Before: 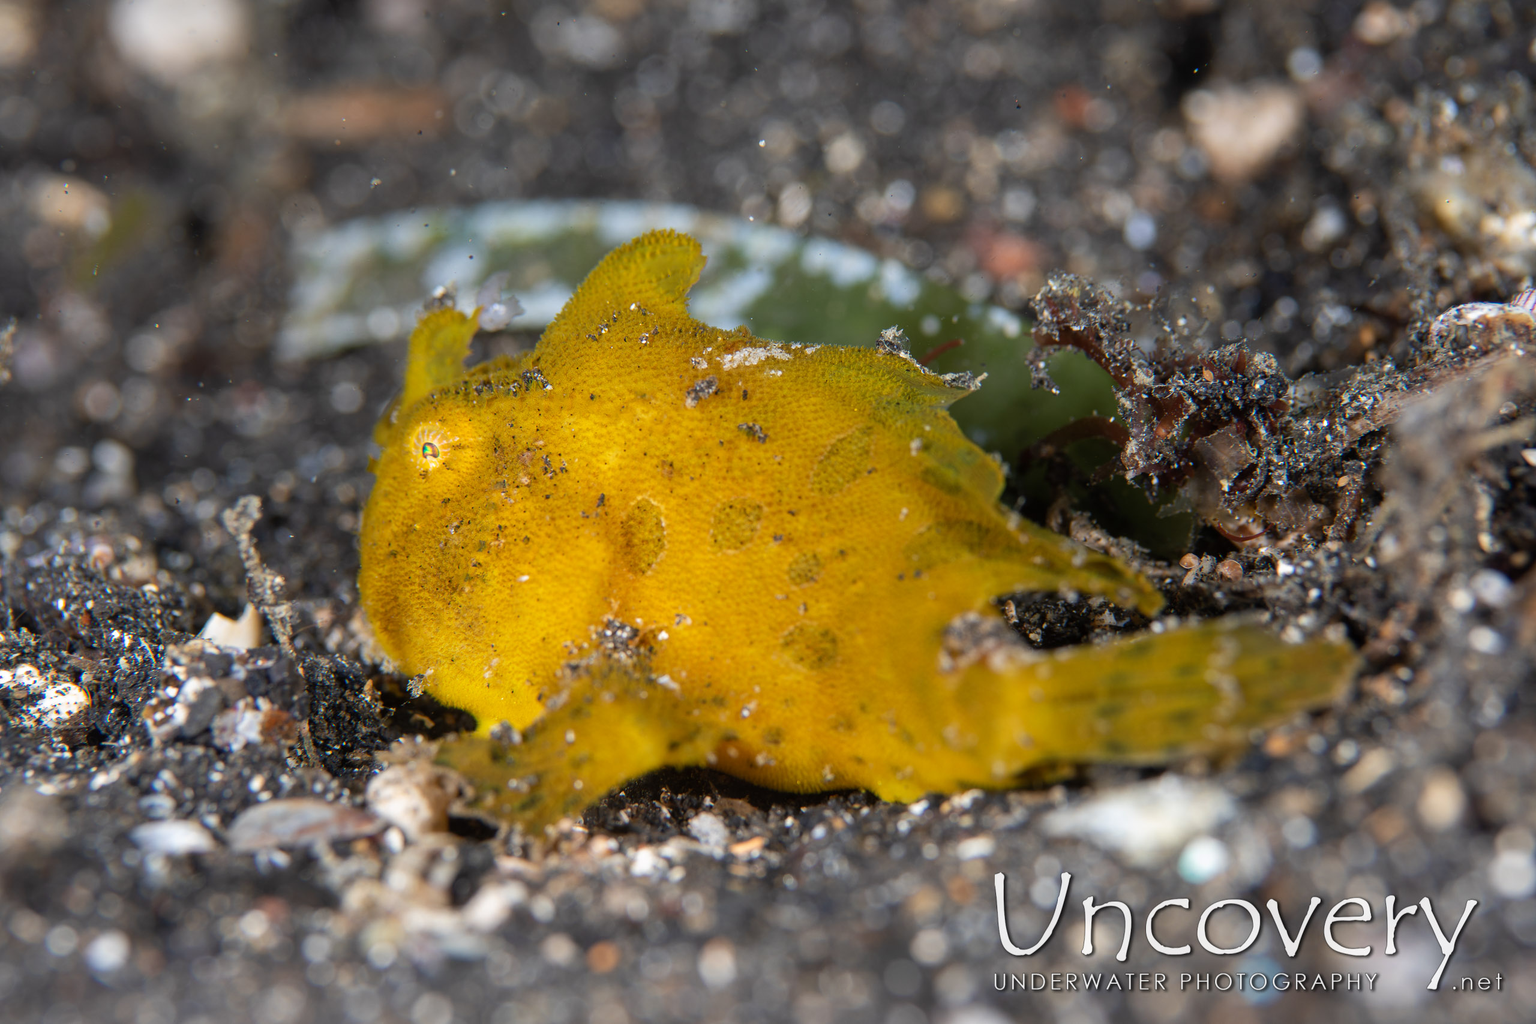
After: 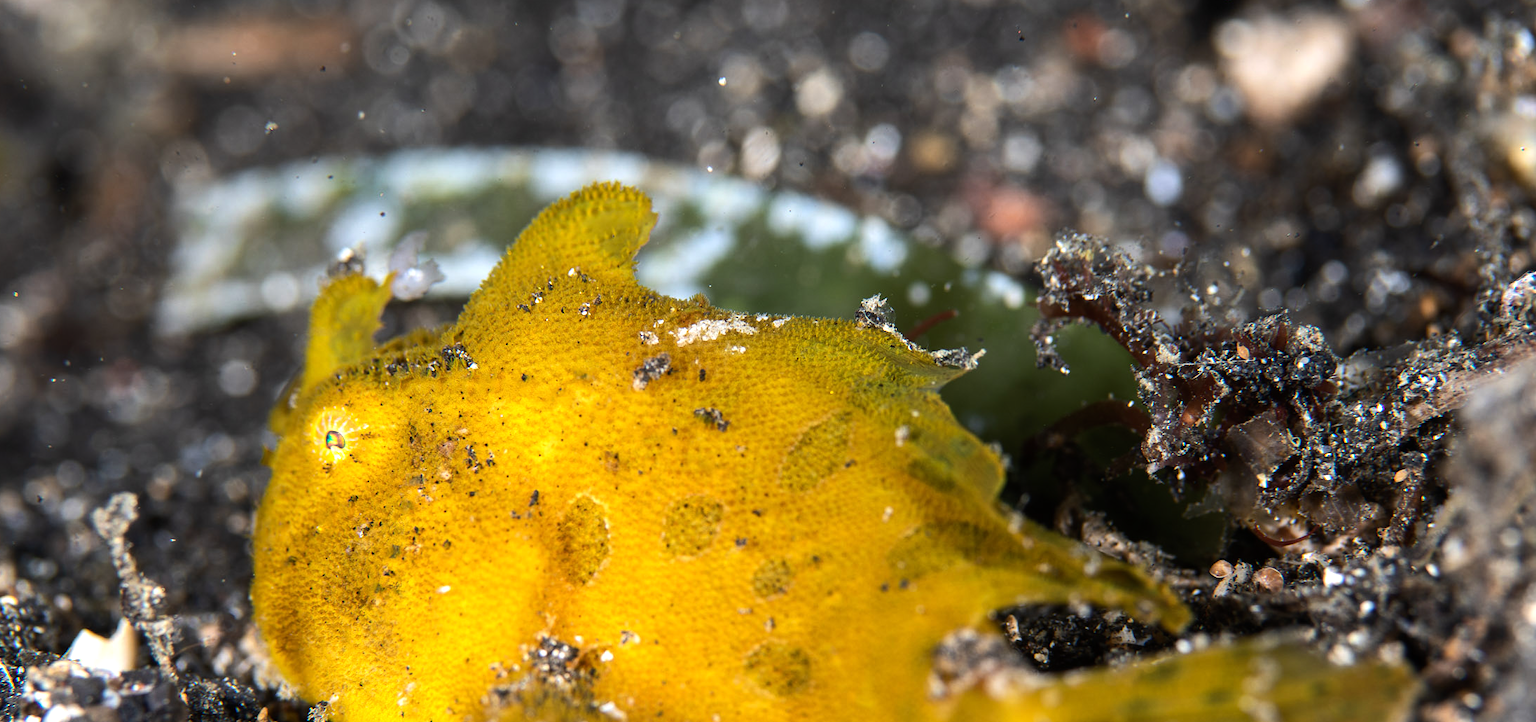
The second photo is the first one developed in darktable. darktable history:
tone equalizer: -8 EV -0.75 EV, -7 EV -0.7 EV, -6 EV -0.6 EV, -5 EV -0.4 EV, -3 EV 0.4 EV, -2 EV 0.6 EV, -1 EV 0.7 EV, +0 EV 0.75 EV, edges refinement/feathering 500, mask exposure compensation -1.57 EV, preserve details no
crop and rotate: left 9.345%, top 7.22%, right 4.982%, bottom 32.331%
